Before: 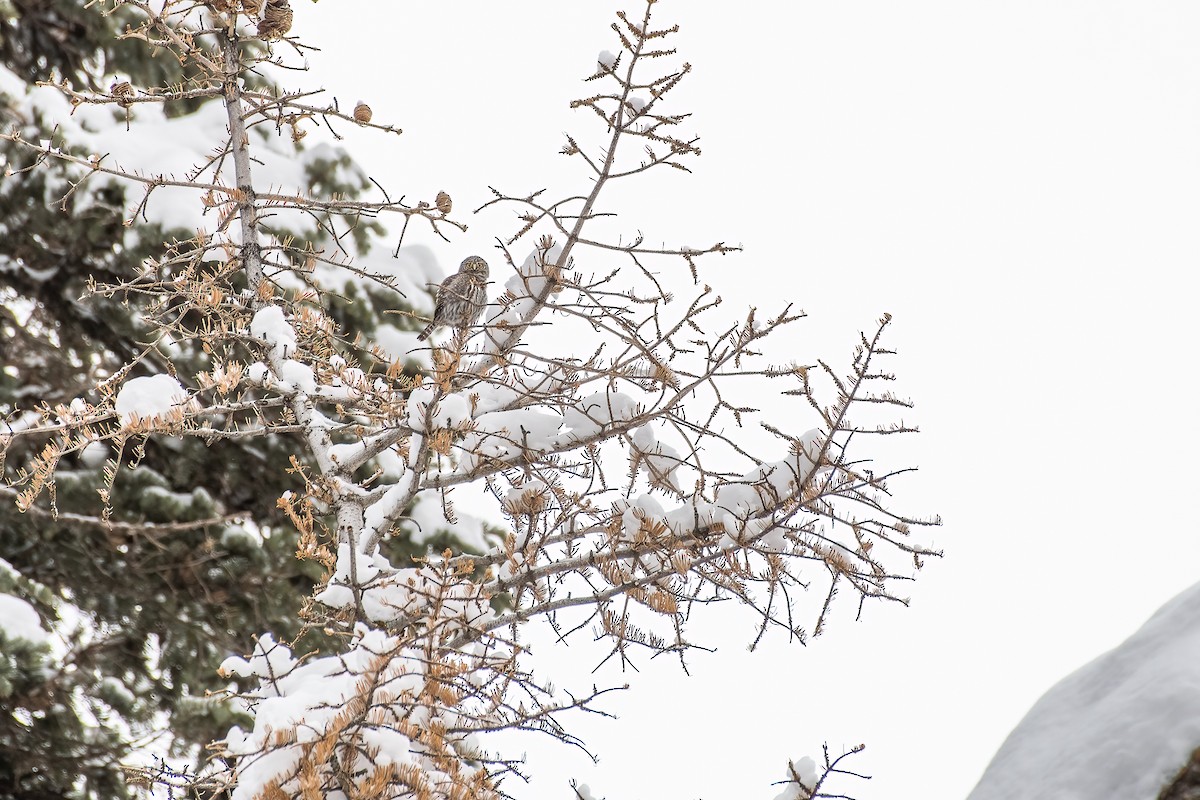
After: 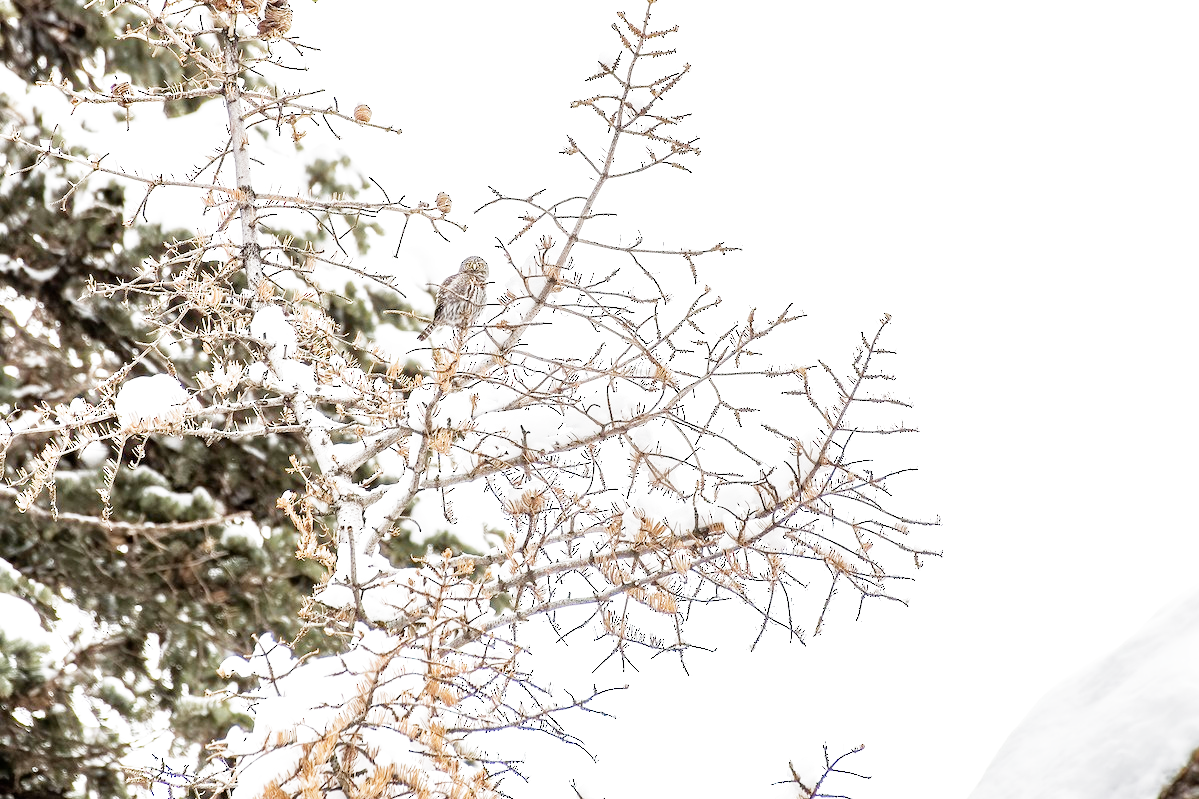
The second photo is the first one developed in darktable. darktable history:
filmic rgb: middle gray luminance 12.74%, black relative exposure -10.13 EV, white relative exposure 3.47 EV, threshold 6 EV, target black luminance 0%, hardness 5.74, latitude 44.69%, contrast 1.221, highlights saturation mix 5%, shadows ↔ highlights balance 26.78%, add noise in highlights 0, preserve chrominance no, color science v3 (2019), use custom middle-gray values true, iterations of high-quality reconstruction 0, contrast in highlights soft, enable highlight reconstruction true
exposure: exposure 0.648 EV, compensate highlight preservation false
